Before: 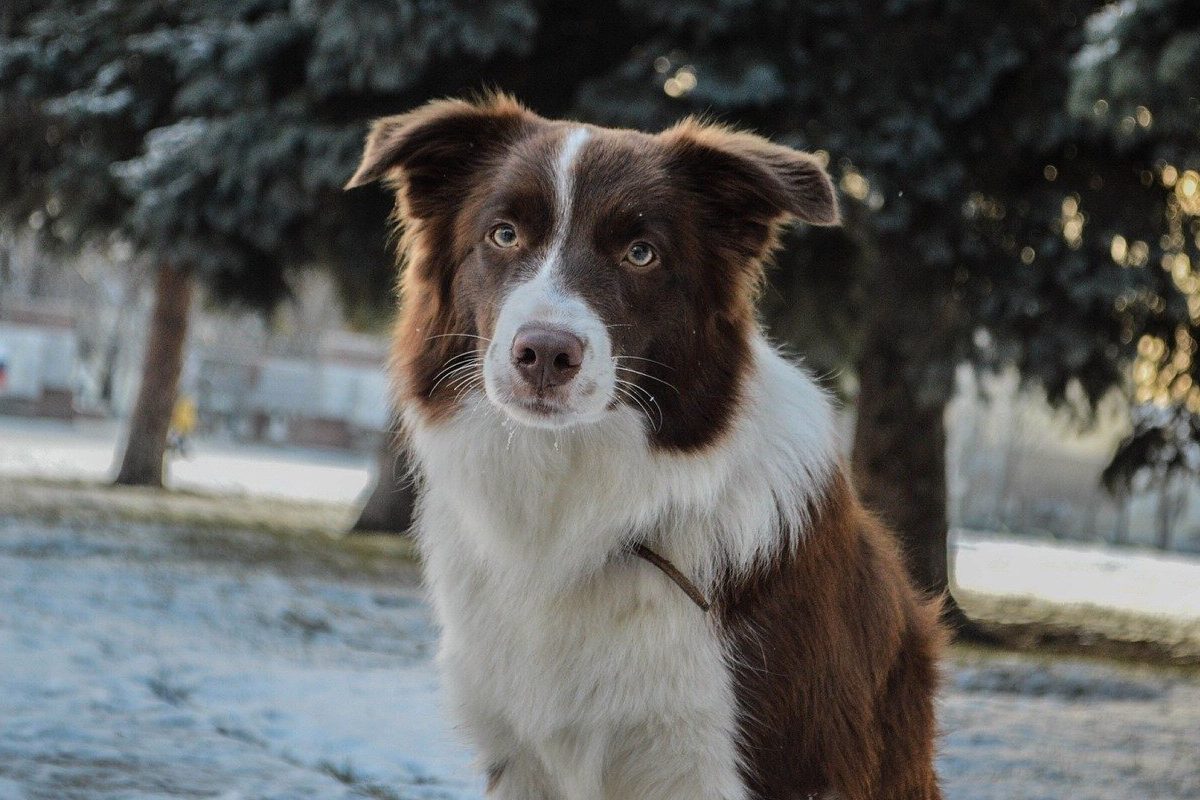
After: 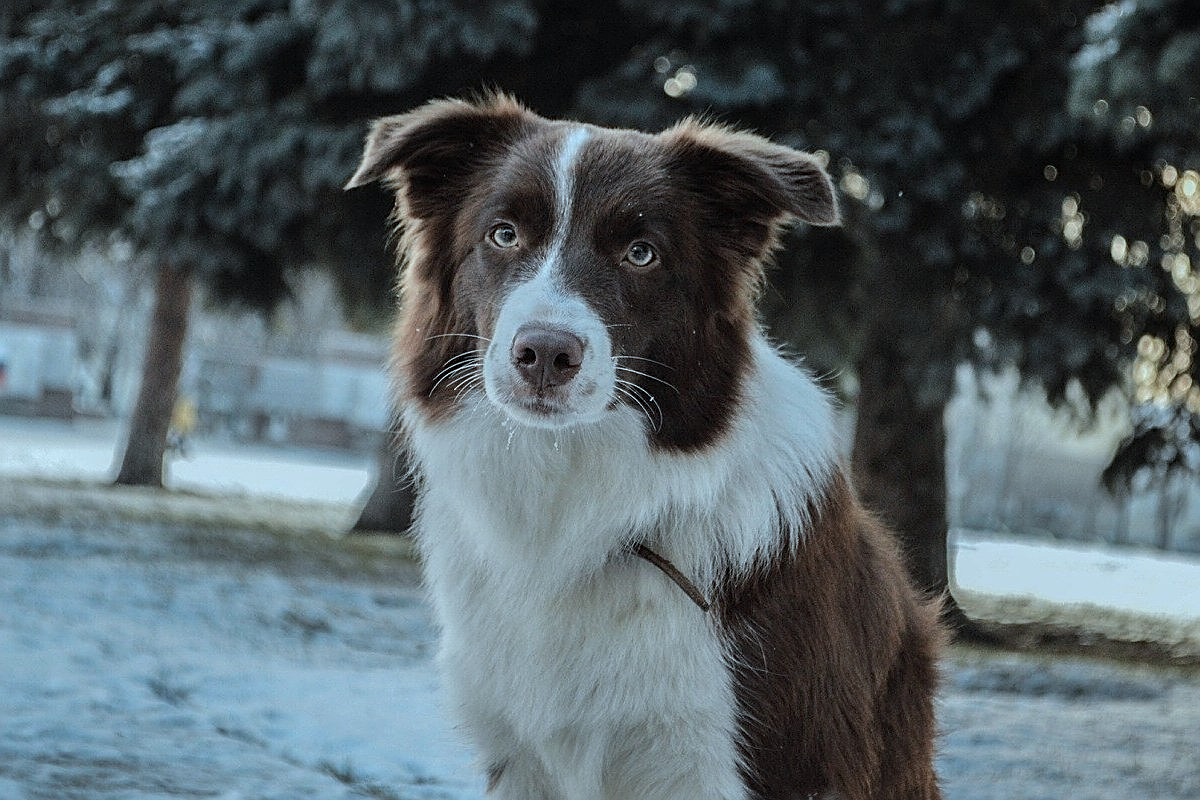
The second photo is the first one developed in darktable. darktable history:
sharpen: amount 0.55
color correction: highlights a* -12.64, highlights b* -18.1, saturation 0.7
